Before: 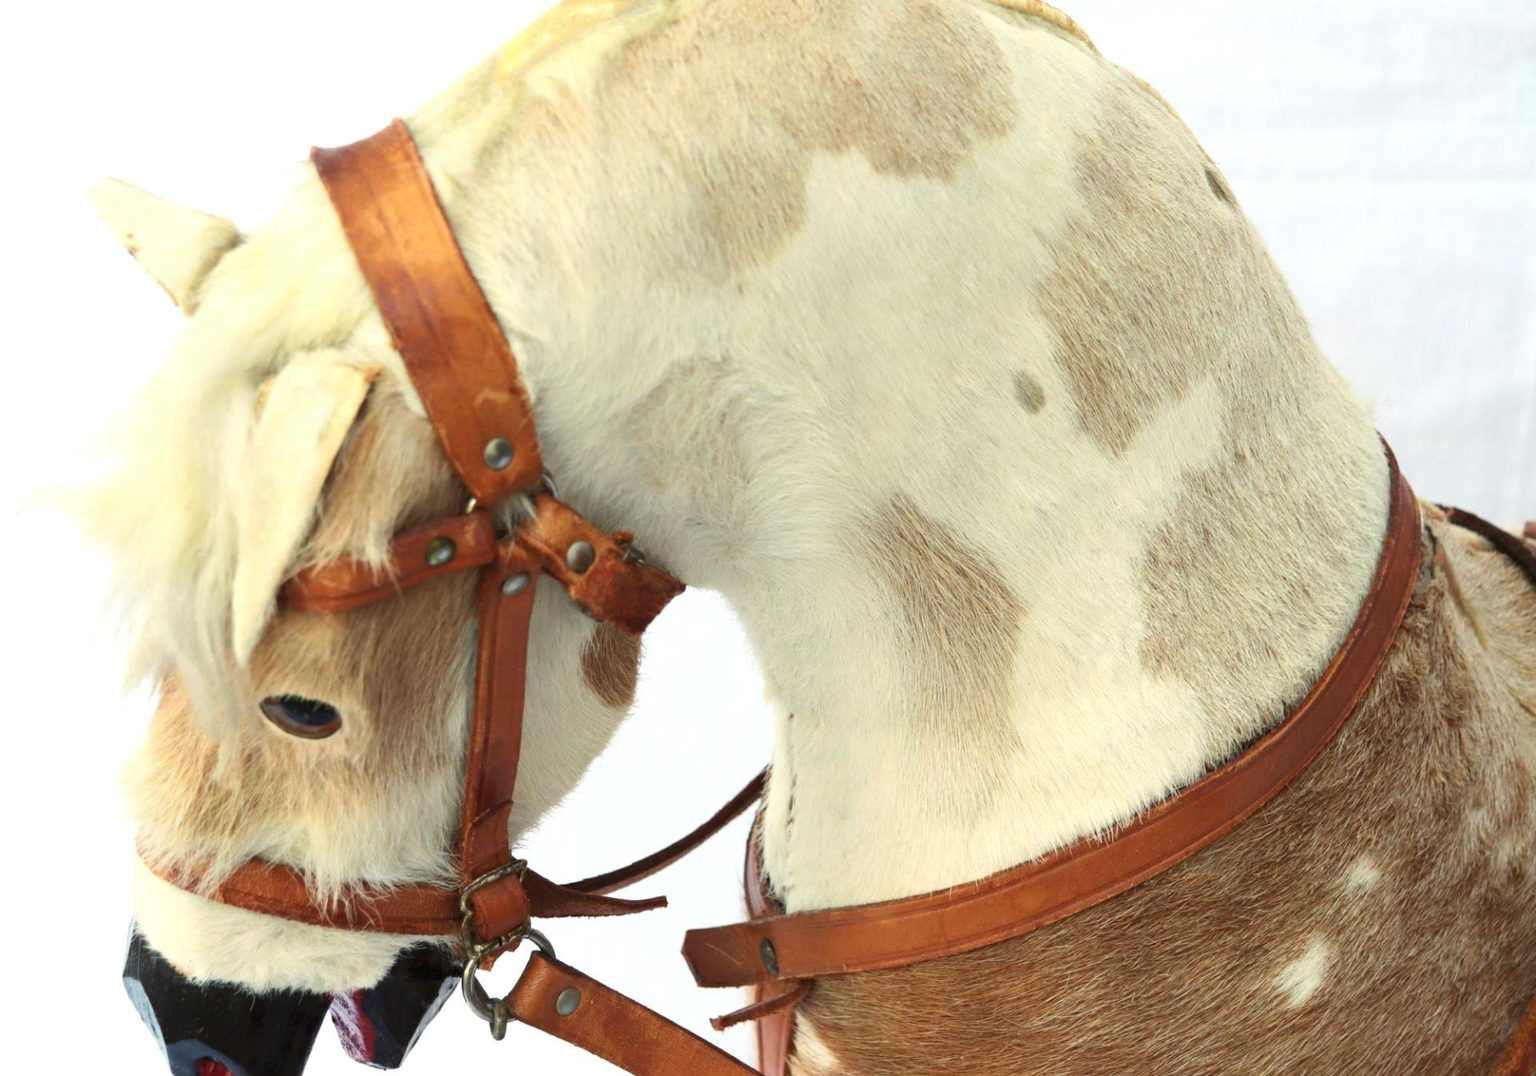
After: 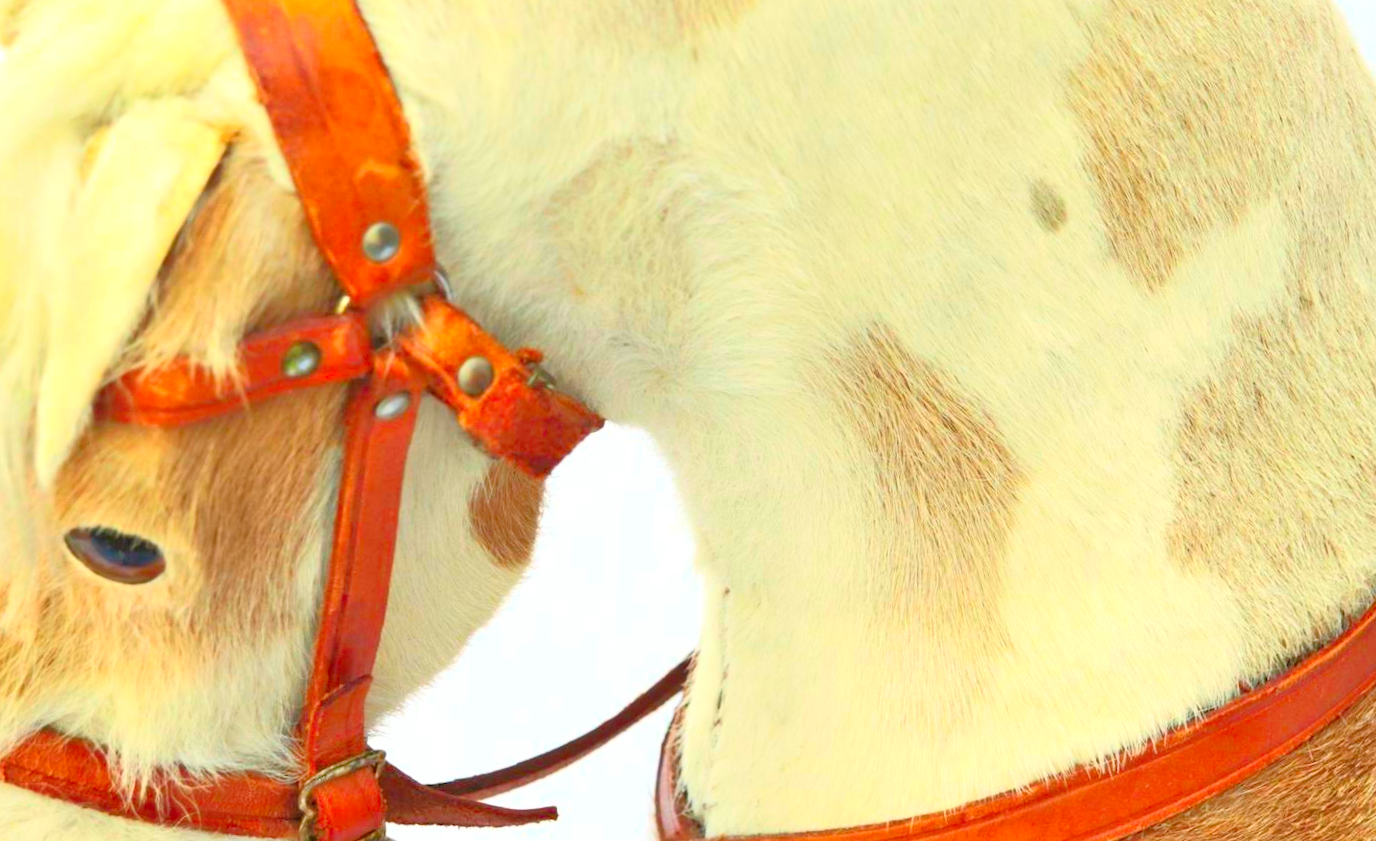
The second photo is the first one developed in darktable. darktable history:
crop and rotate: angle -3.47°, left 9.864%, top 20.398%, right 12.37%, bottom 11.783%
exposure: compensate highlight preservation false
tone equalizer: -7 EV 0.15 EV, -6 EV 0.577 EV, -5 EV 1.13 EV, -4 EV 1.35 EV, -3 EV 1.16 EV, -2 EV 0.6 EV, -1 EV 0.149 EV
contrast brightness saturation: contrast 0.205, brightness 0.193, saturation 0.798
